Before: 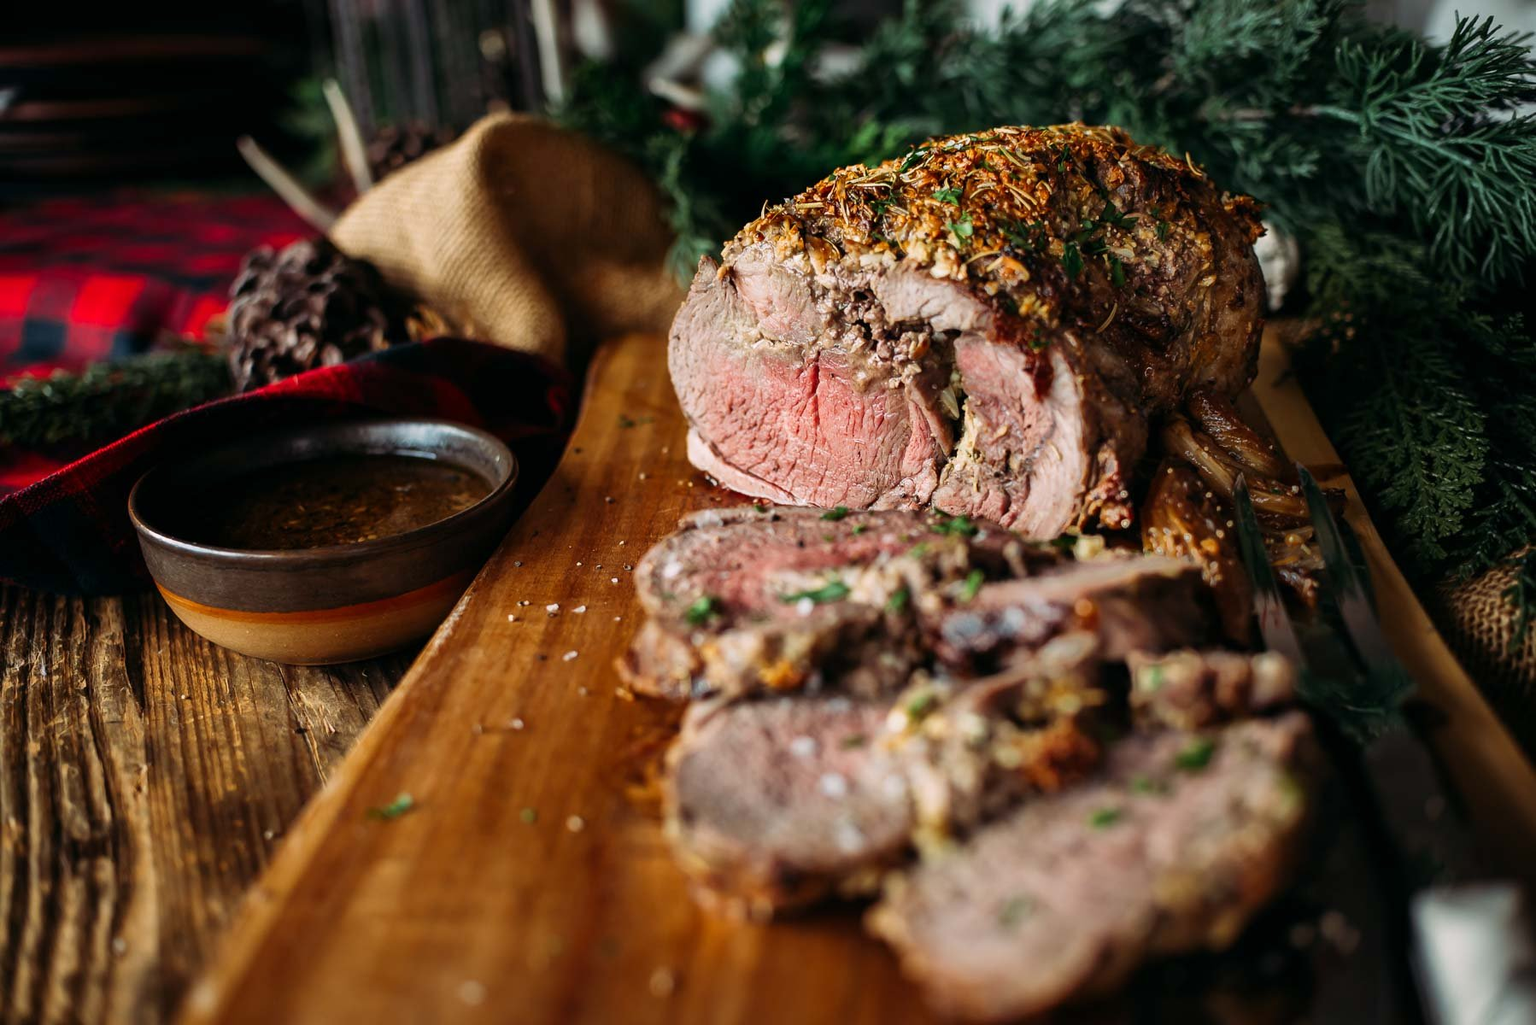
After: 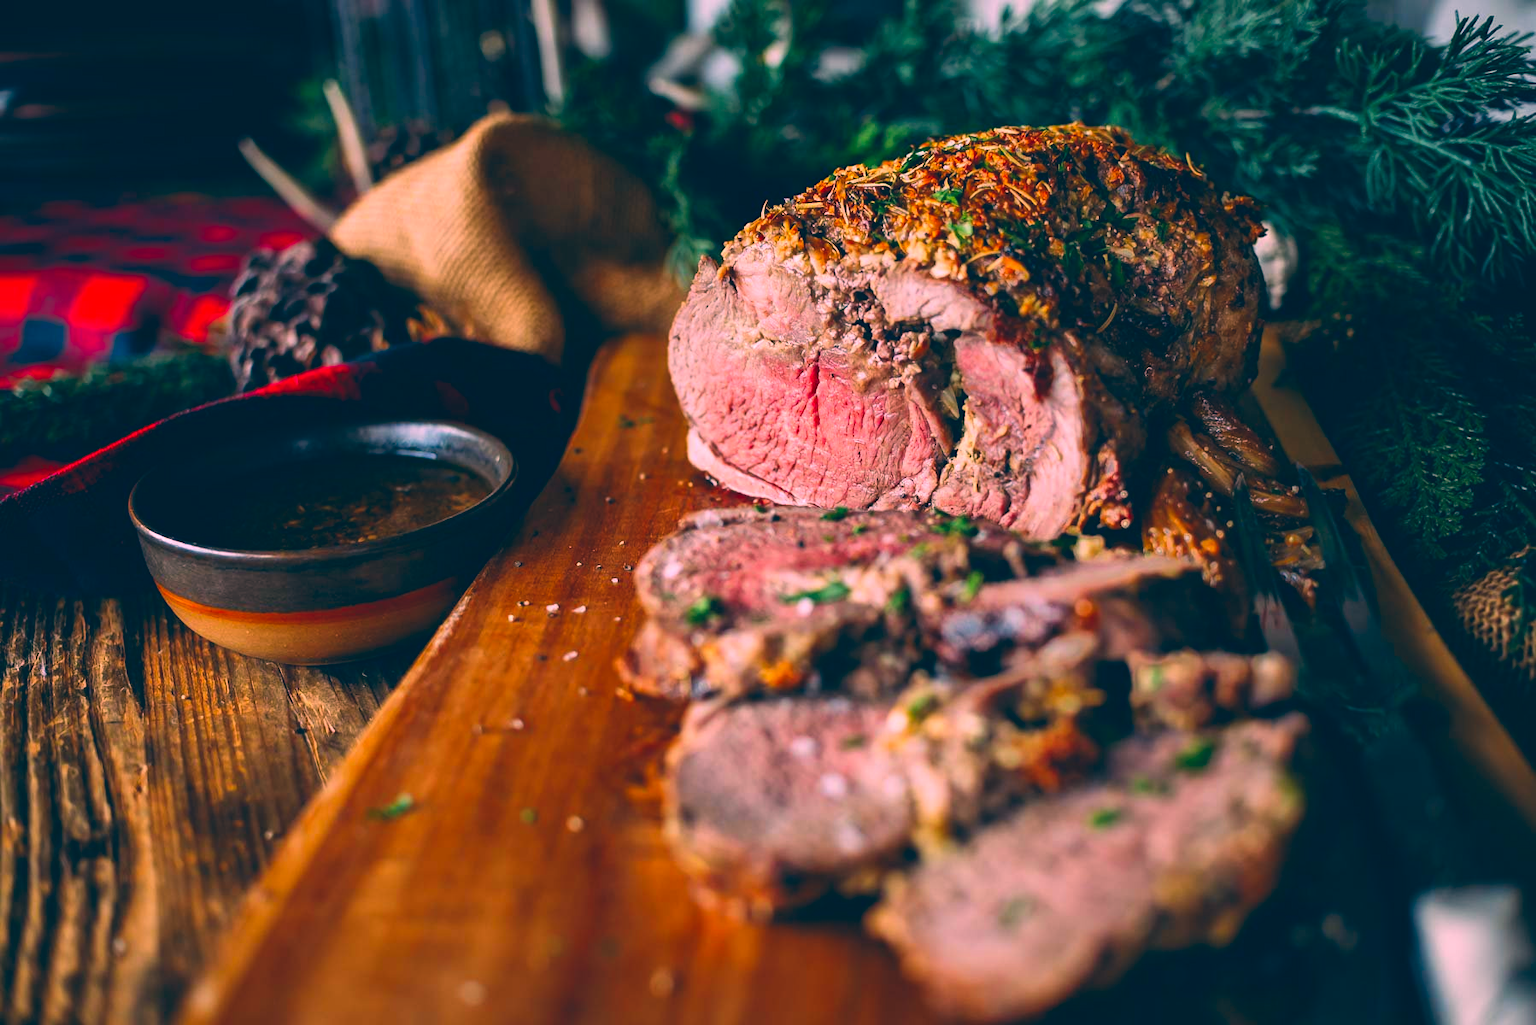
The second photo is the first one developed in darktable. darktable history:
exposure: black level correction -0.007, exposure 0.071 EV, compensate highlight preservation false
color correction: highlights a* 17.31, highlights b* 0.211, shadows a* -14.97, shadows b* -13.81, saturation 1.52
